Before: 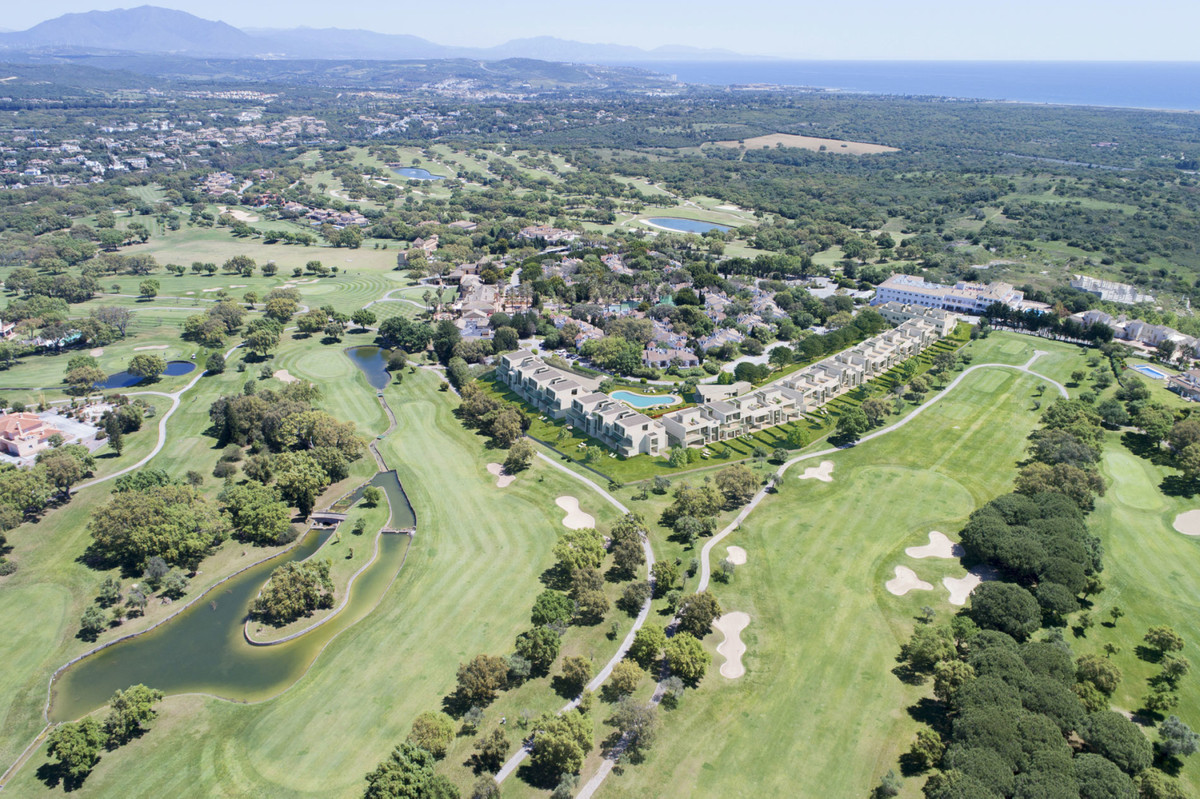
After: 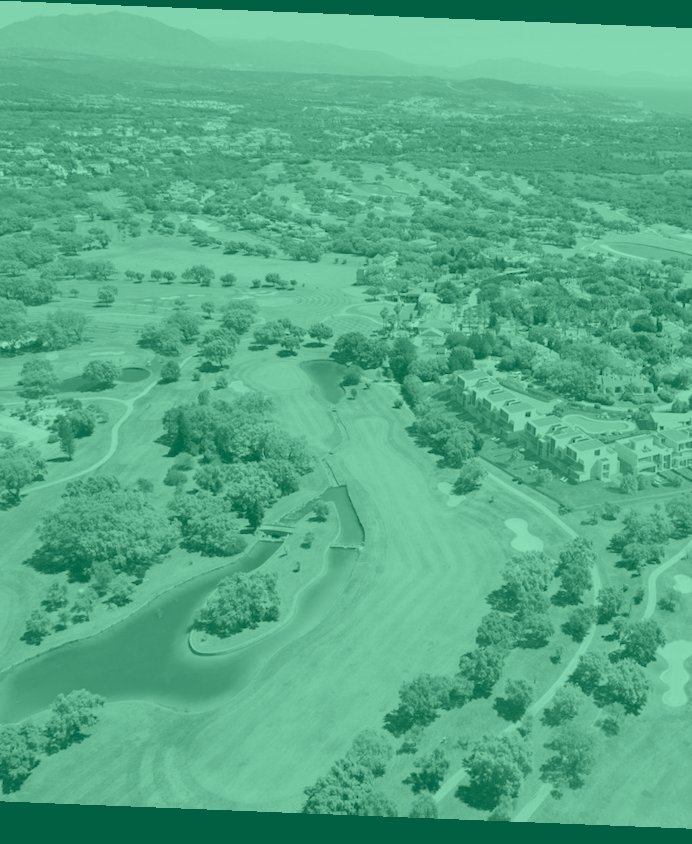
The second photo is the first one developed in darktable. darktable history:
colorize: hue 147.6°, saturation 65%, lightness 21.64%
rotate and perspective: rotation 2.27°, automatic cropping off
white balance: red 0.925, blue 1.046
crop: left 5.114%, right 38.589%
